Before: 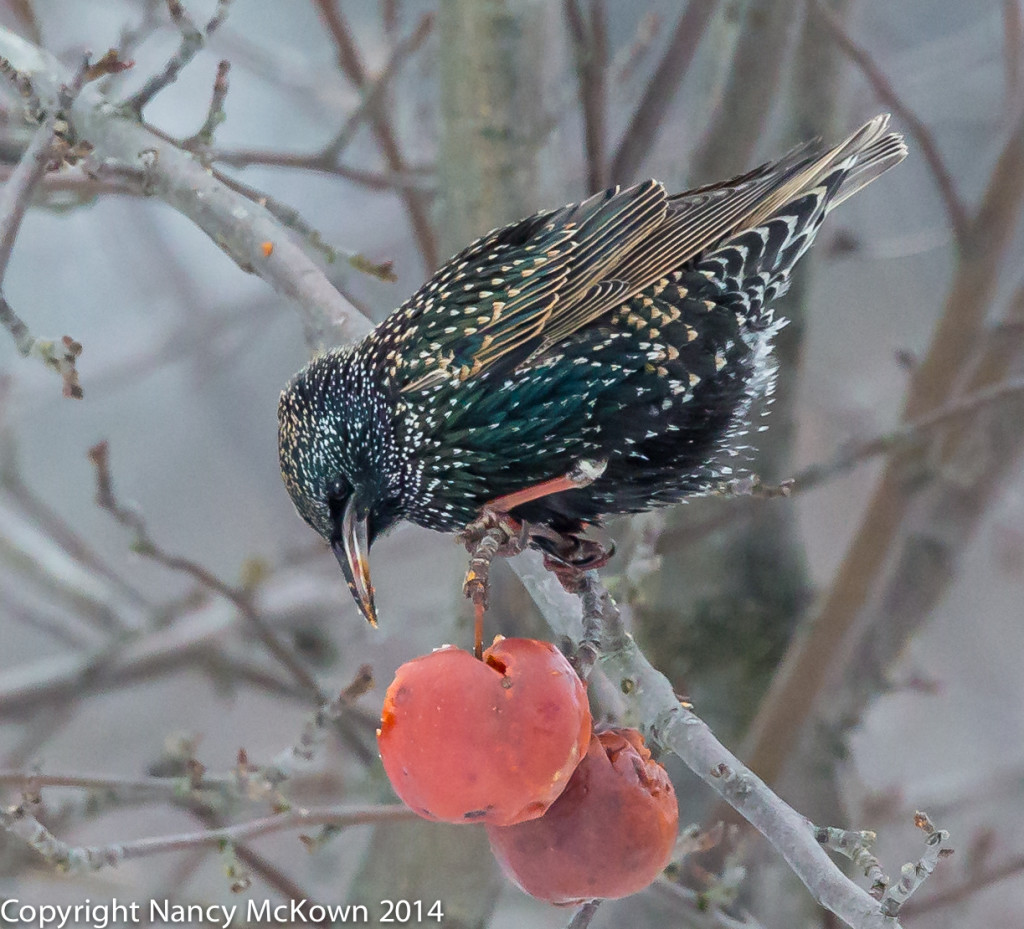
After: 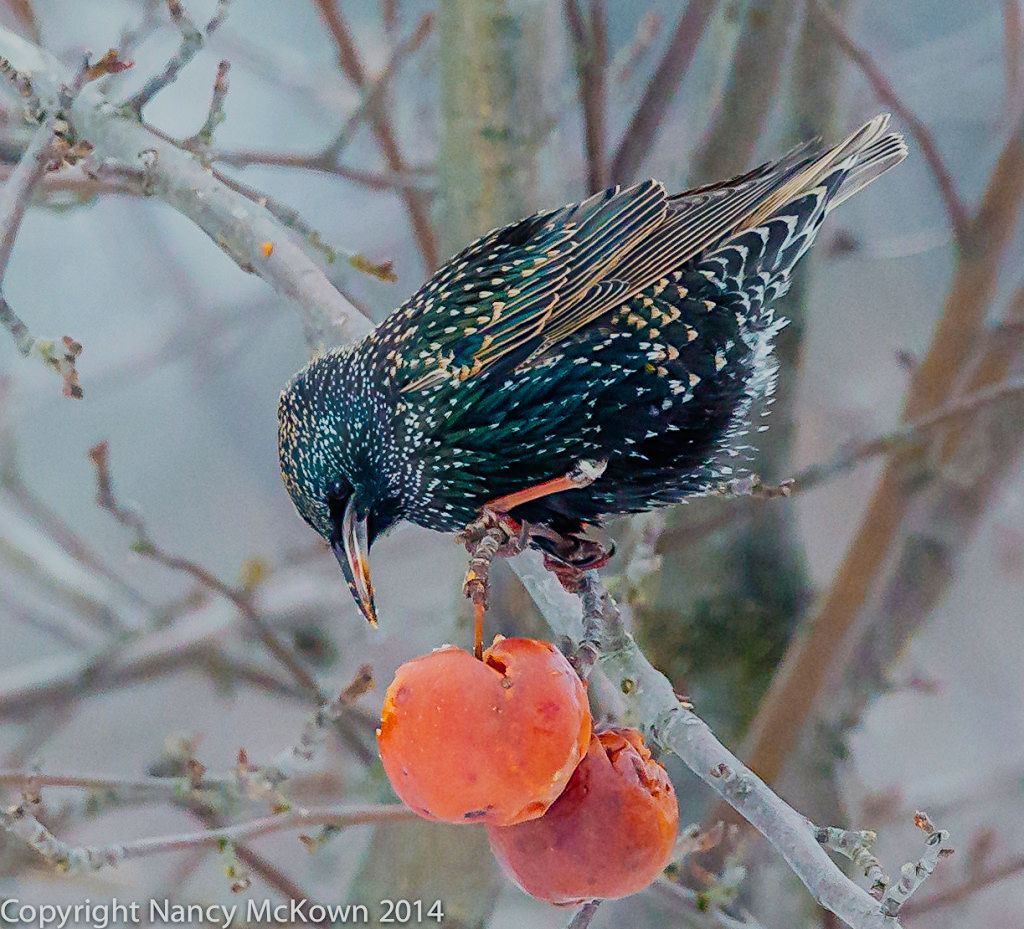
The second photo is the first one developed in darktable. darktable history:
sigmoid "smooth": skew -0.2, preserve hue 0%, red attenuation 0.1, red rotation 0.035, green attenuation 0.1, green rotation -0.017, blue attenuation 0.15, blue rotation -0.052, base primaries Rec2020
contrast equalizer "soft": y [[0.5, 0.488, 0.462, 0.461, 0.491, 0.5], [0.5 ×6], [0.5 ×6], [0 ×6], [0 ×6]]
color balance rgb: perceptual saturation grading › global saturation 20%, perceptual saturation grading › highlights -25%, perceptual saturation grading › shadows 25%, global vibrance 50%
color balance rgb "medium contrast": perceptual brilliance grading › highlights 20%, perceptual brilliance grading › mid-tones 10%, perceptual brilliance grading › shadows -20%
color equalizer "cinematic": saturation › orange 1.11, saturation › yellow 1.11, saturation › cyan 1.11, saturation › blue 1.17, hue › red 6.83, hue › orange -14.63, hue › yellow -10.73, hue › blue -10.73, brightness › red 1.16, brightness › orange 1.24, brightness › yellow 1.11, brightness › green 0.86, brightness › blue 0.801, brightness › lavender 1.04, brightness › magenta 0.983 | blend: blend mode normal, opacity 50%; mask: uniform (no mask)
diffuse or sharpen "sharpen demosaicing: AA filter": edge sensitivity 1, 1st order anisotropy 100%, 2nd order anisotropy 100%, 3rd order anisotropy 100%, 4th order anisotropy 100%, 1st order speed -25%, 2nd order speed -25%, 3rd order speed -25%, 4th order speed -25%
diffuse or sharpen "diffusion": radius span 100, 1st order speed 50%, 2nd order speed 50%, 3rd order speed 50%, 4th order speed 50% | blend: blend mode normal, opacity 10%; mask: uniform (no mask)
haze removal: strength -0.1, adaptive false
exposure "magic lantern defaults": compensate highlight preservation false
